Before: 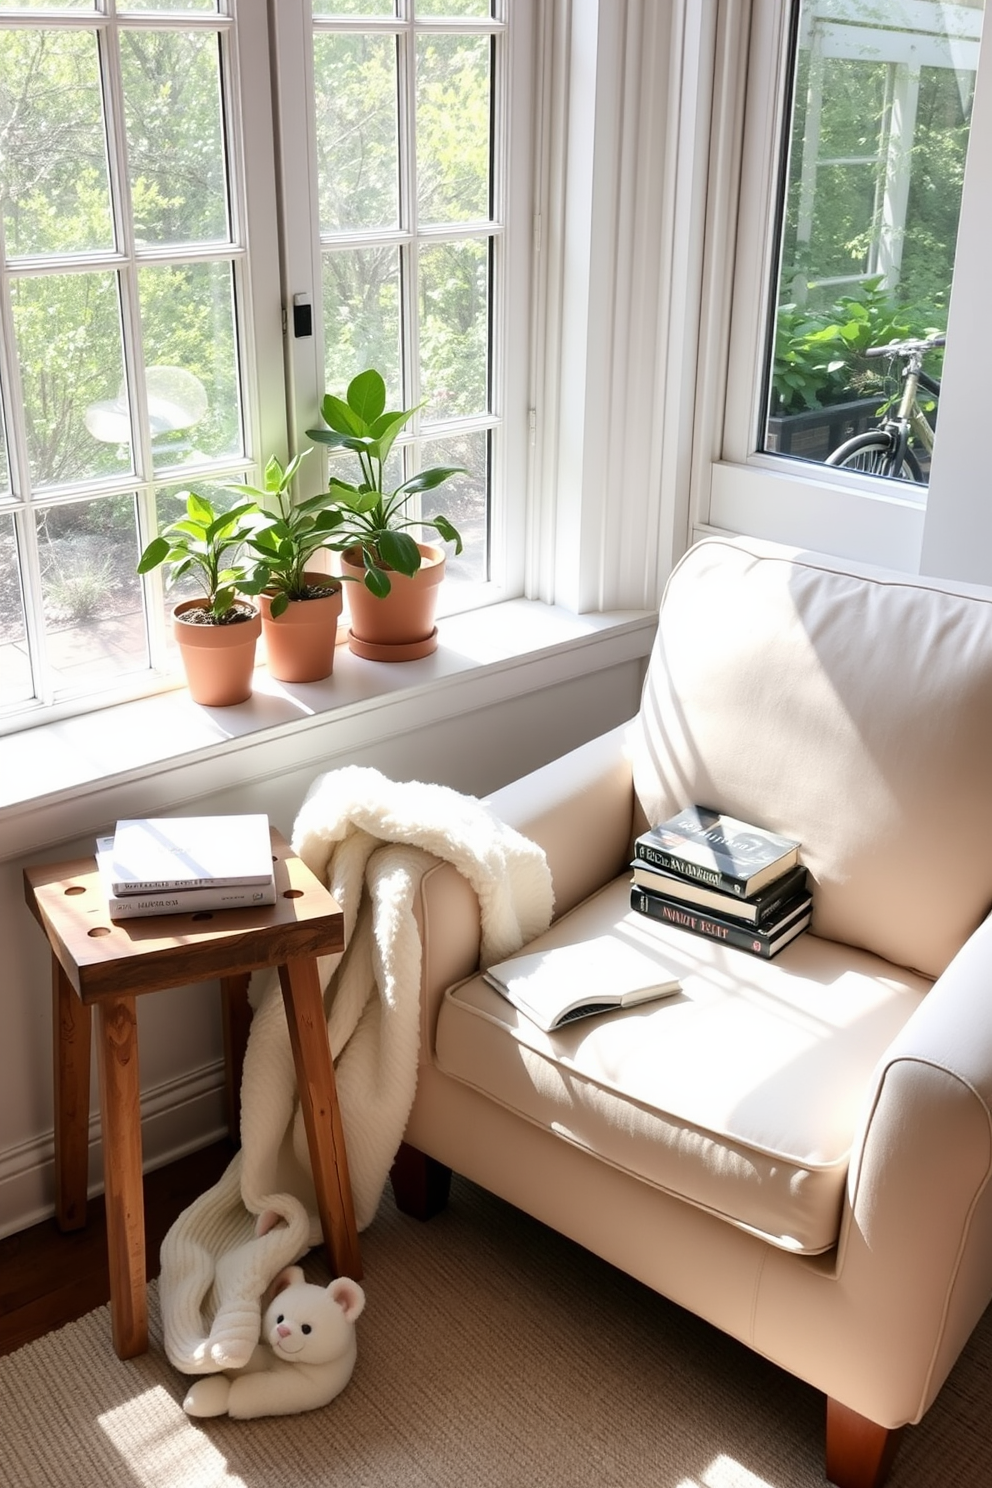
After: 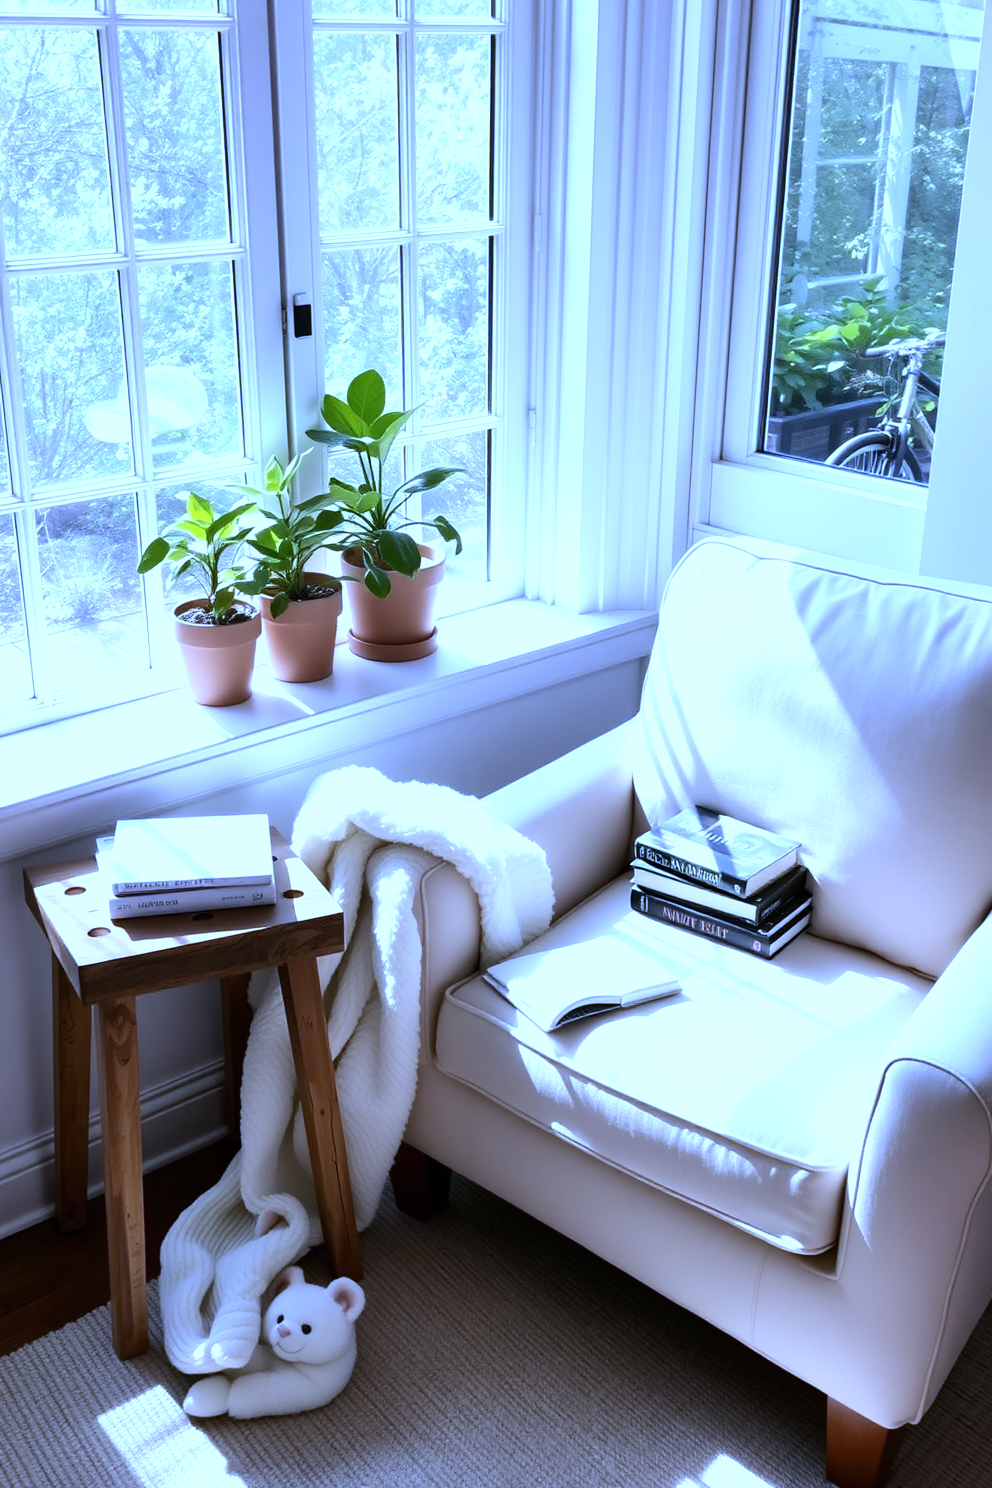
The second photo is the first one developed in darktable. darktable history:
white balance: red 0.766, blue 1.537
tone equalizer: -8 EV -0.417 EV, -7 EV -0.389 EV, -6 EV -0.333 EV, -5 EV -0.222 EV, -3 EV 0.222 EV, -2 EV 0.333 EV, -1 EV 0.389 EV, +0 EV 0.417 EV, edges refinement/feathering 500, mask exposure compensation -1.57 EV, preserve details no
